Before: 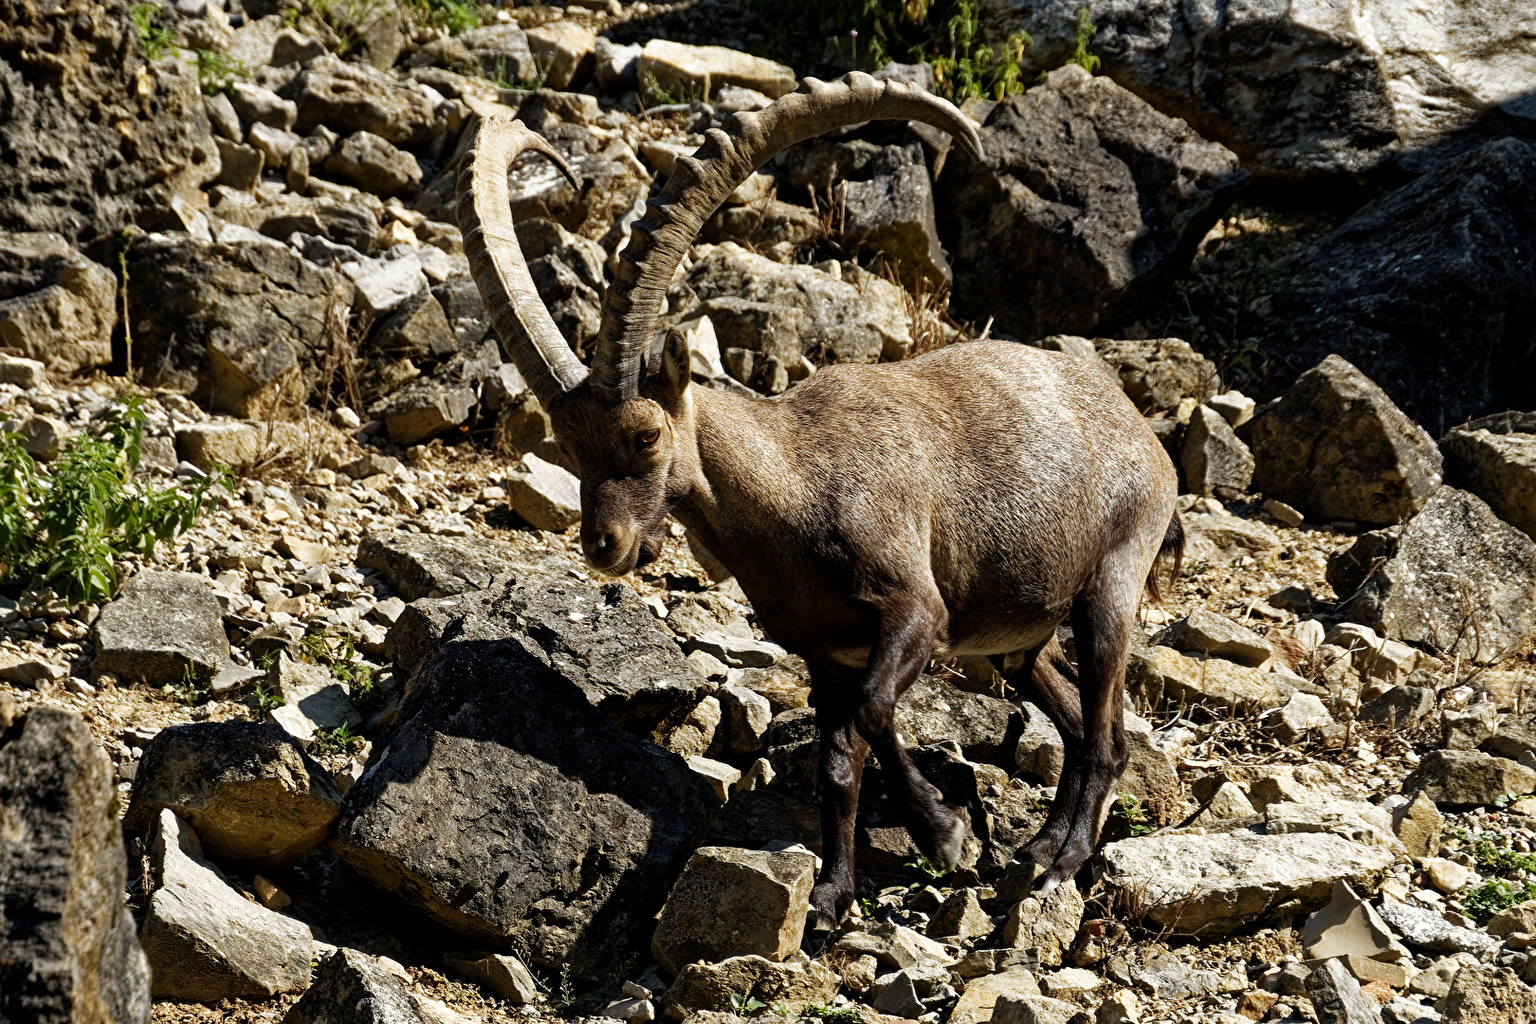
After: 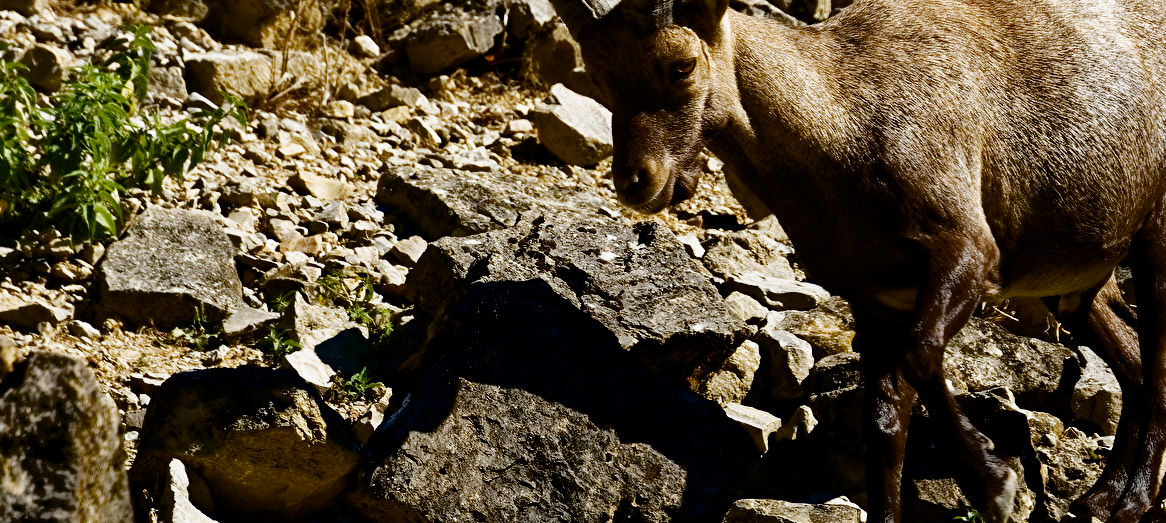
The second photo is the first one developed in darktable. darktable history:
filmic rgb: black relative exposure -12.8 EV, white relative exposure 2.8 EV, threshold 3 EV, target black luminance 0%, hardness 8.54, latitude 70.41%, contrast 1.133, shadows ↔ highlights balance -0.395%, color science v4 (2020), enable highlight reconstruction true
exposure: black level correction 0.047, exposure 0.013 EV, compensate highlight preservation false
crop: top 36.498%, right 27.964%, bottom 14.995%
